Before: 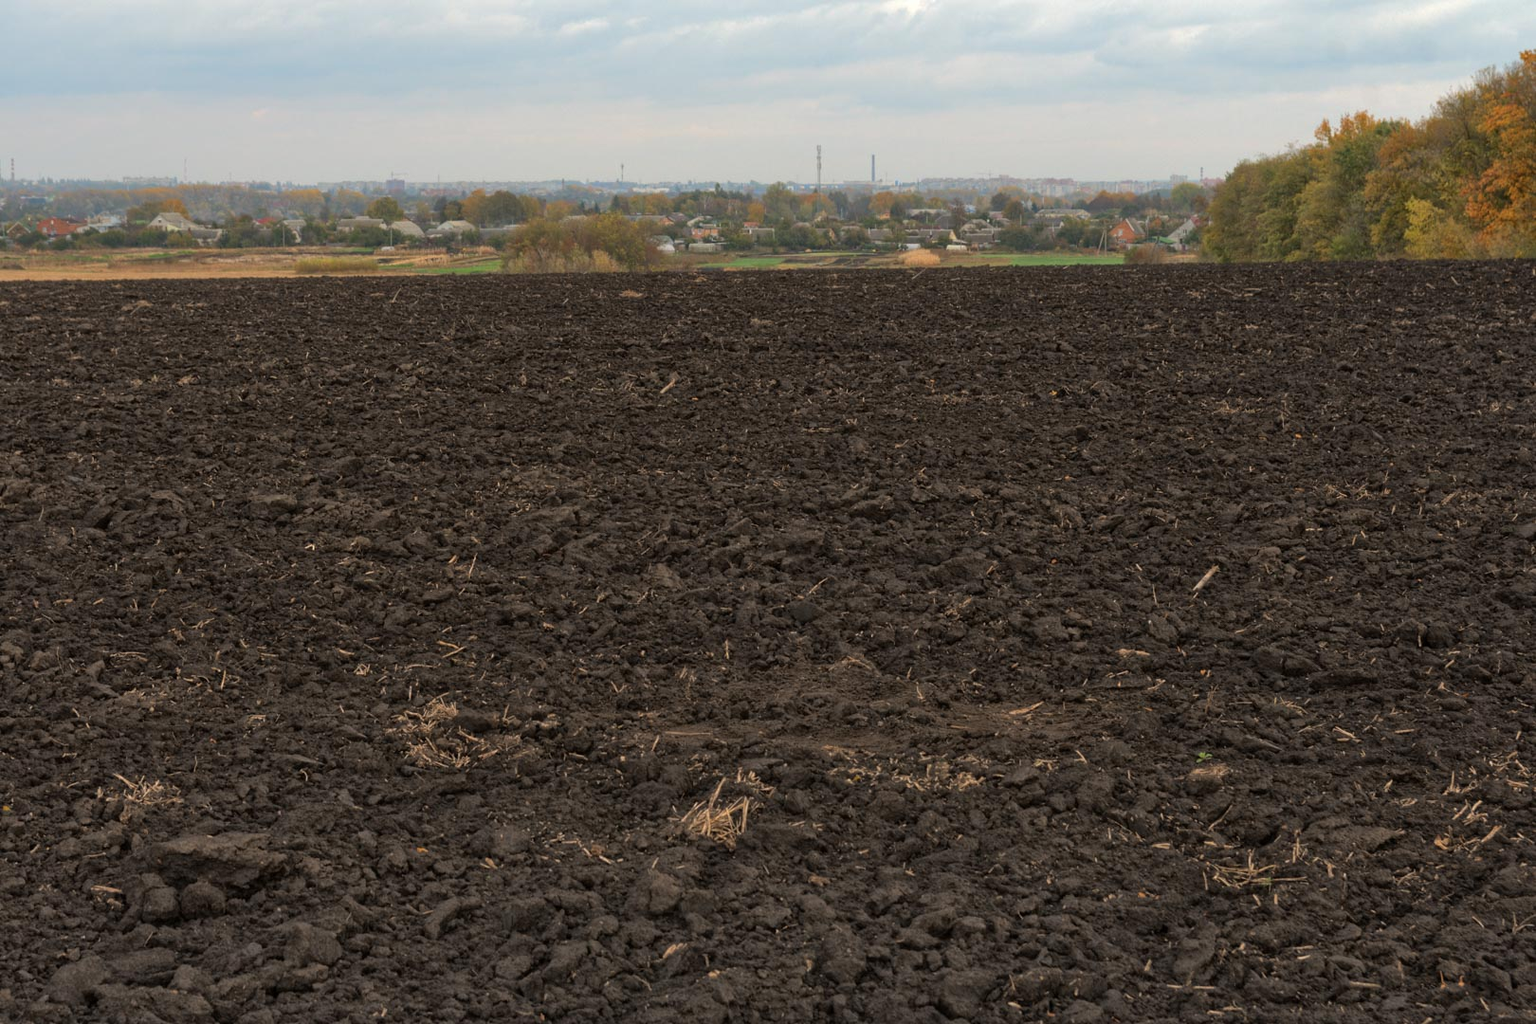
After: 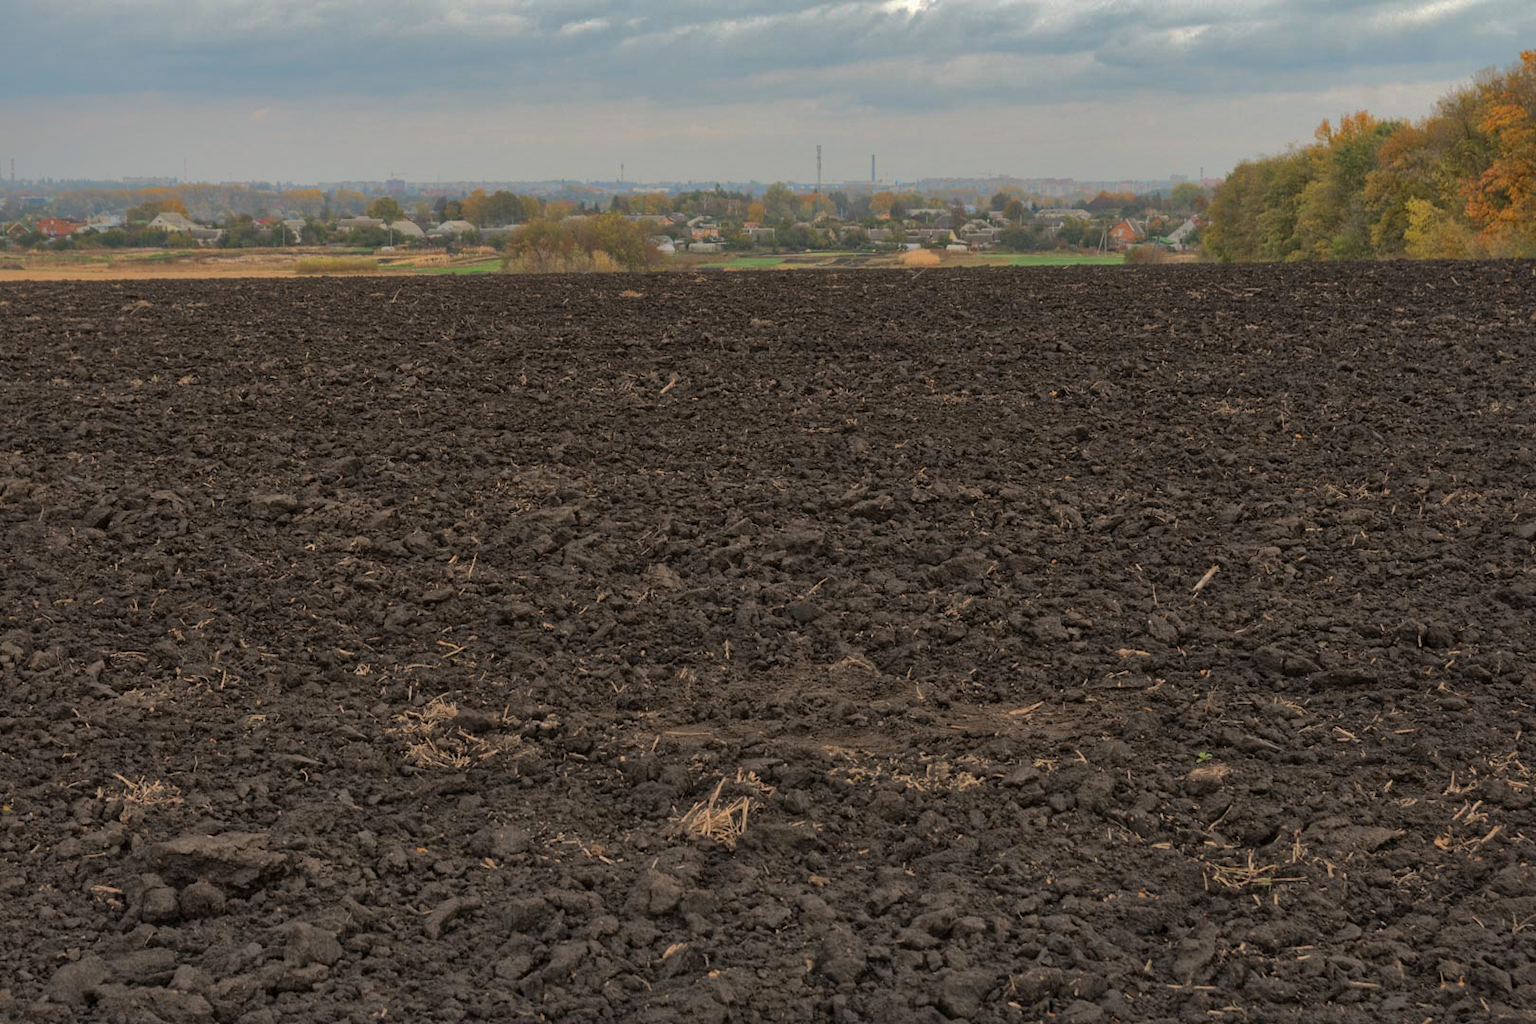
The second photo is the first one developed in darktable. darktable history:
shadows and highlights: shadows 38.11, highlights -73.9
